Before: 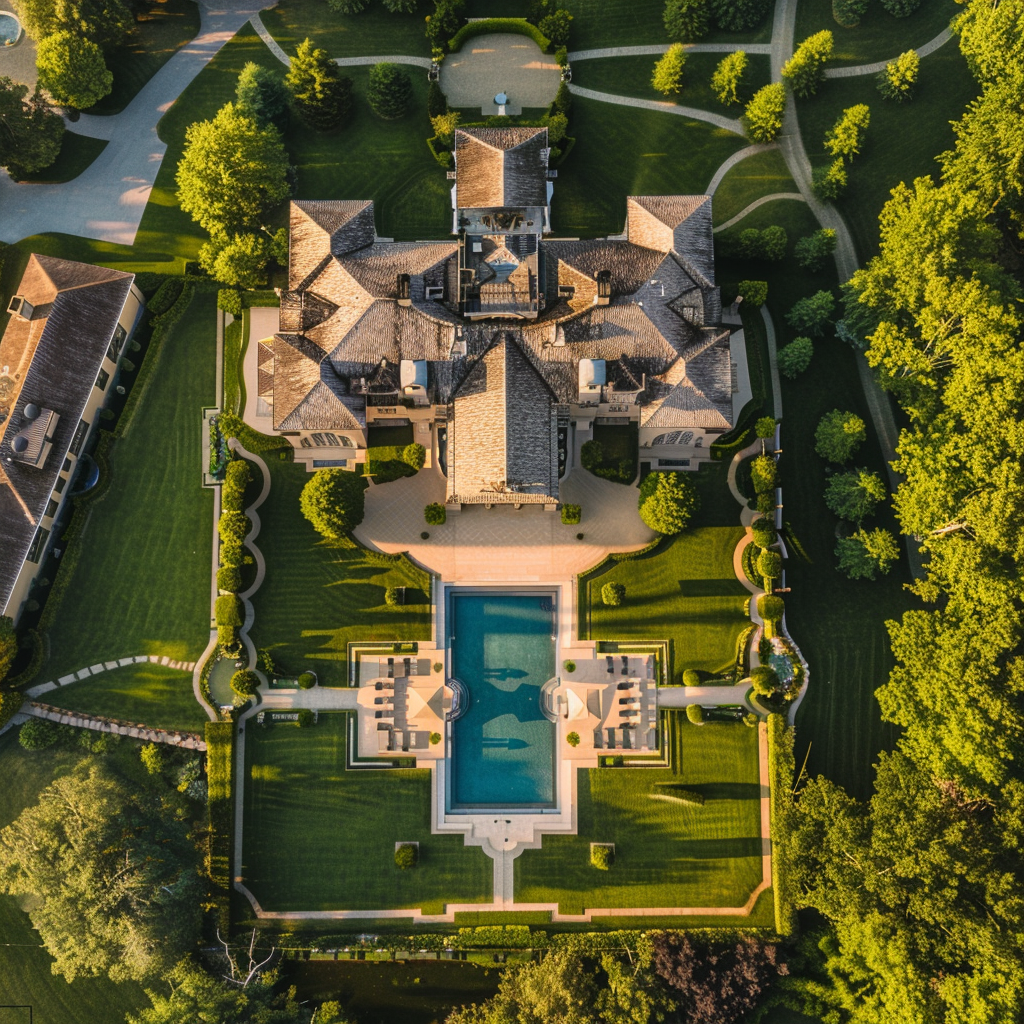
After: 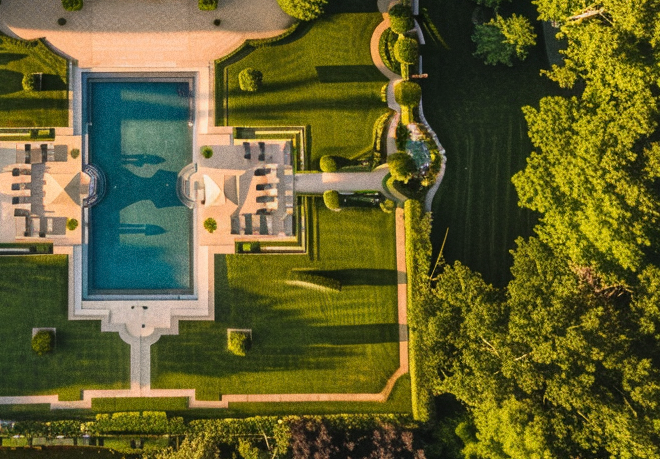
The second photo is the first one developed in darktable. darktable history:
crop and rotate: left 35.509%, top 50.238%, bottom 4.934%
grain: coarseness 0.09 ISO
